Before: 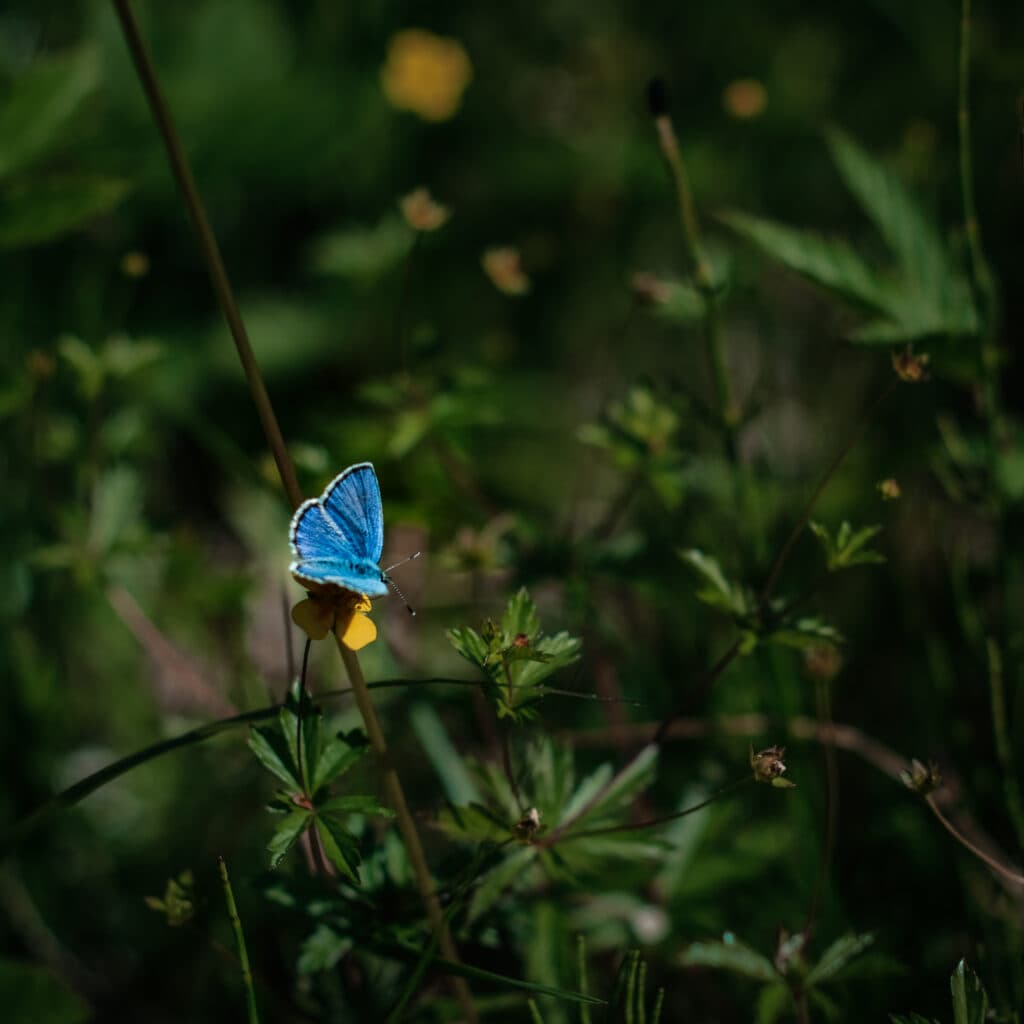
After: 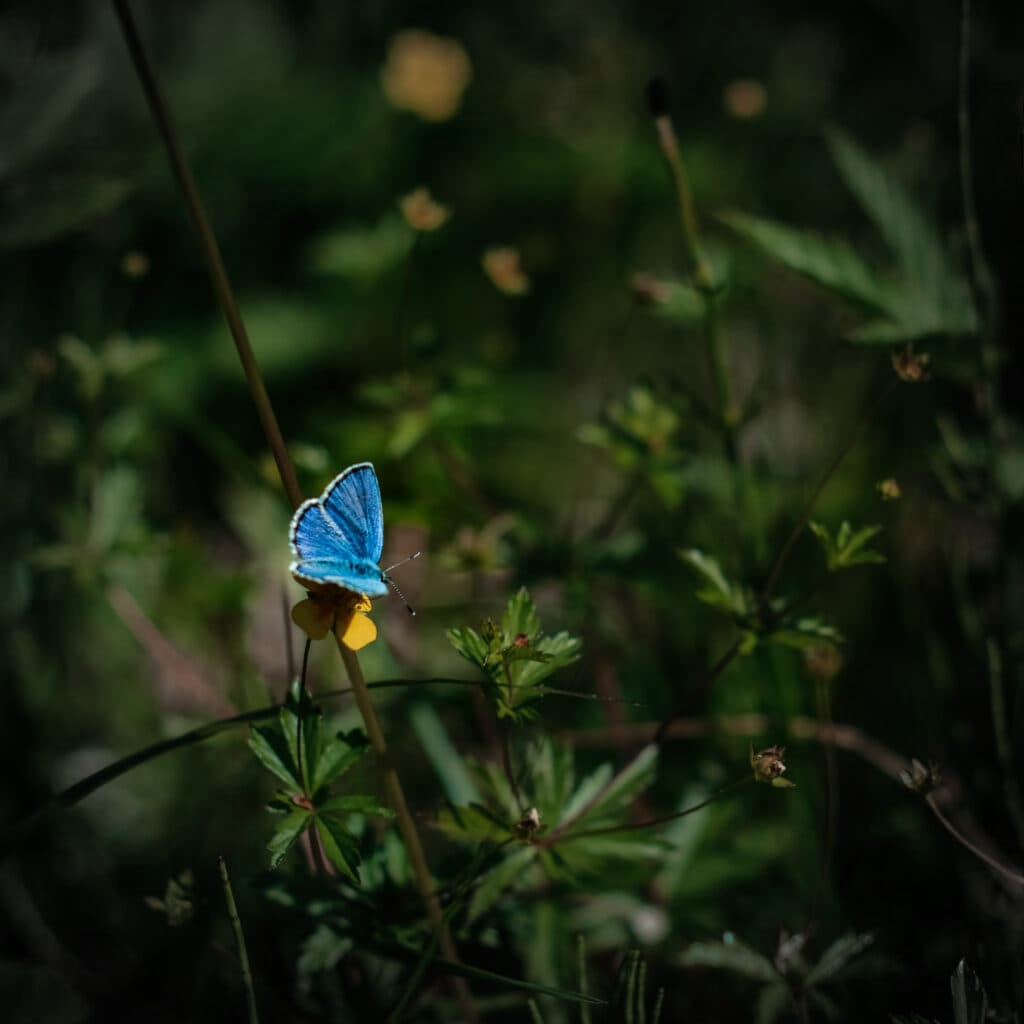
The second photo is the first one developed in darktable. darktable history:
vignetting: fall-off start 71.51%, saturation -0.654
